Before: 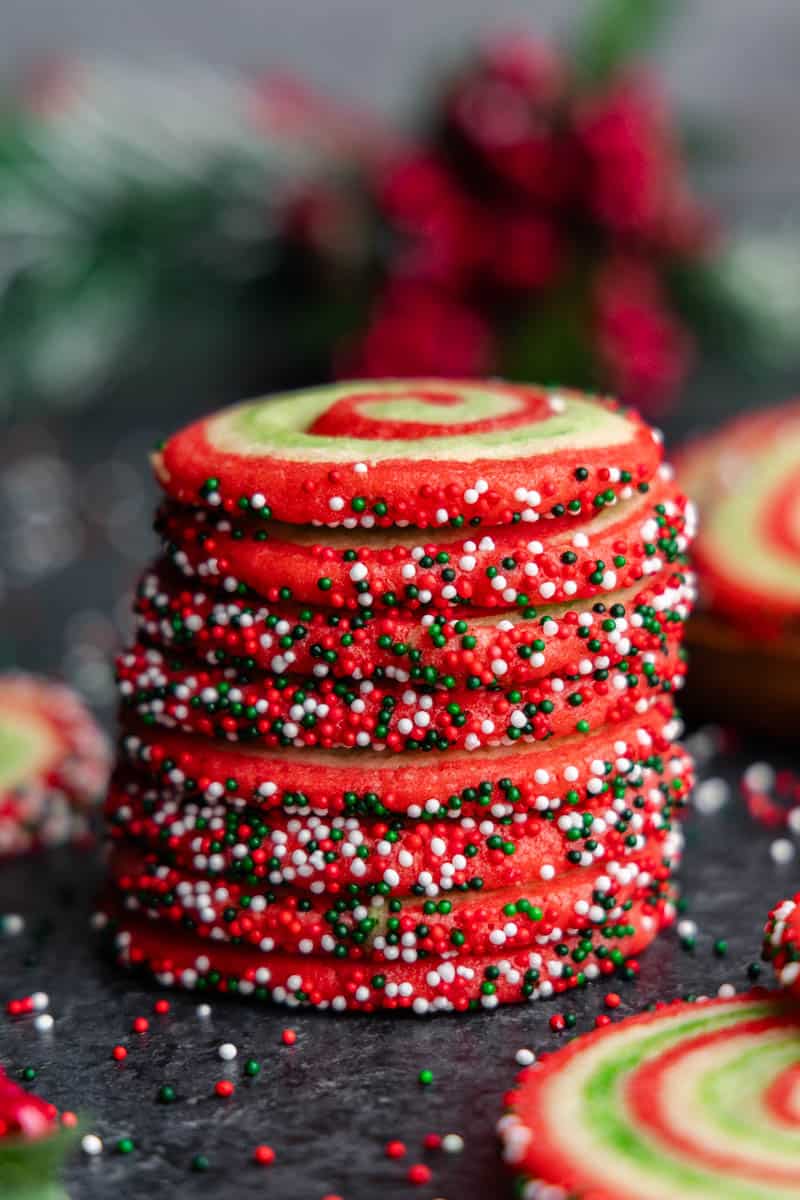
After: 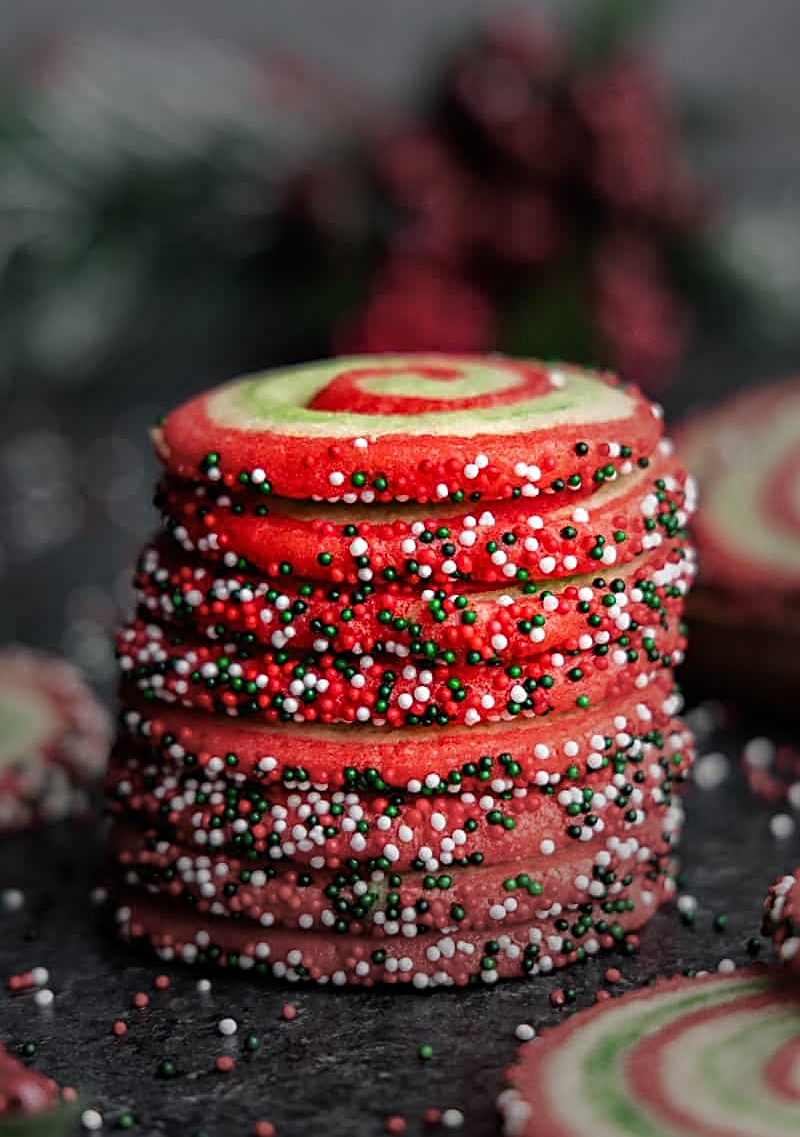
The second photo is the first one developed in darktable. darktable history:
crop and rotate: top 2.132%, bottom 3.092%
sharpen: radius 2.545, amount 0.648
vignetting: fall-off start 30.78%, fall-off radius 35.72%
